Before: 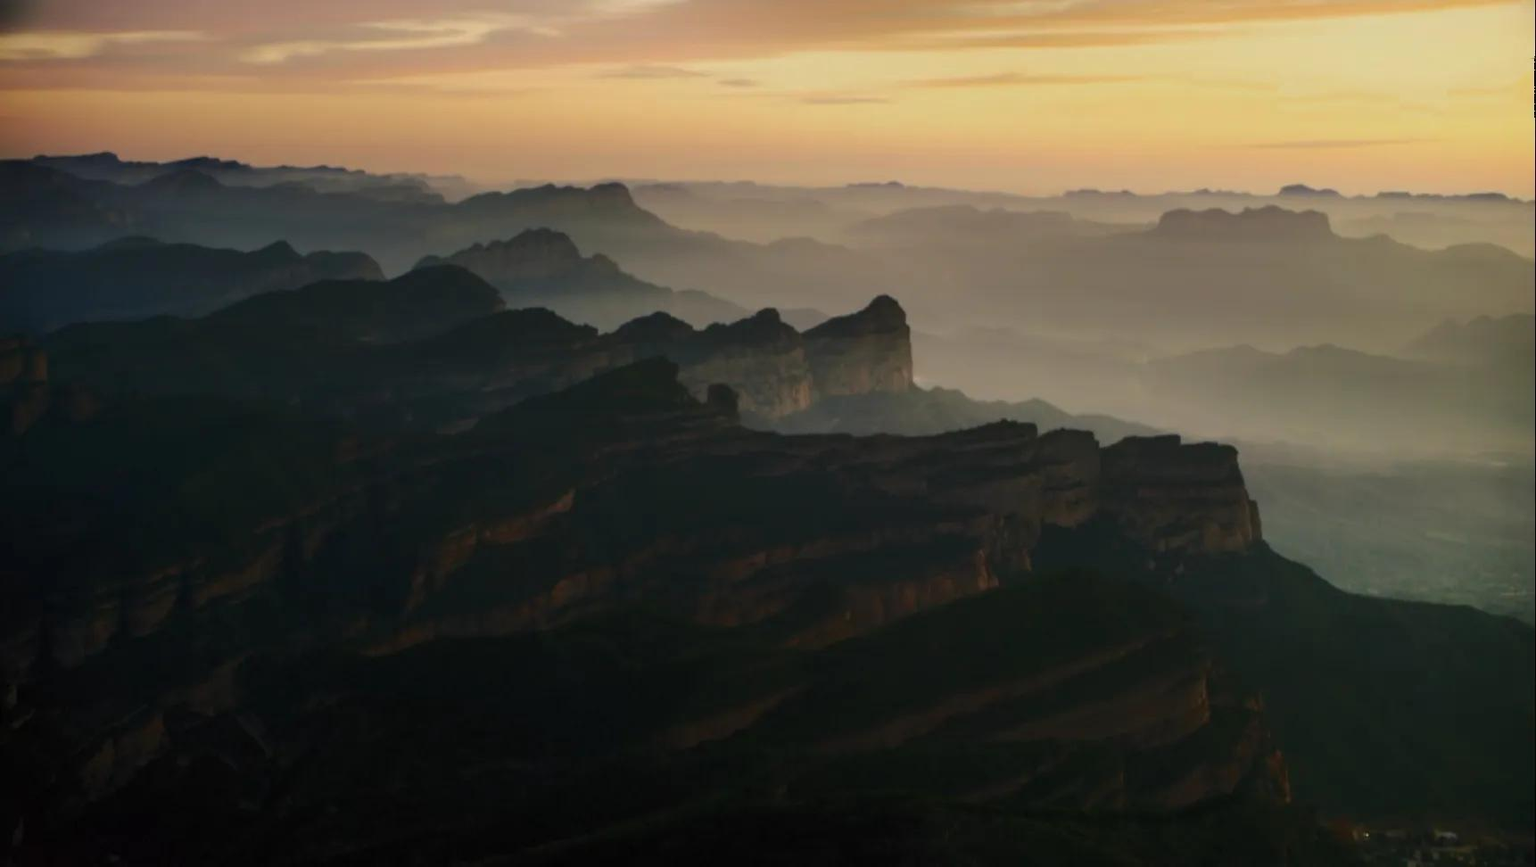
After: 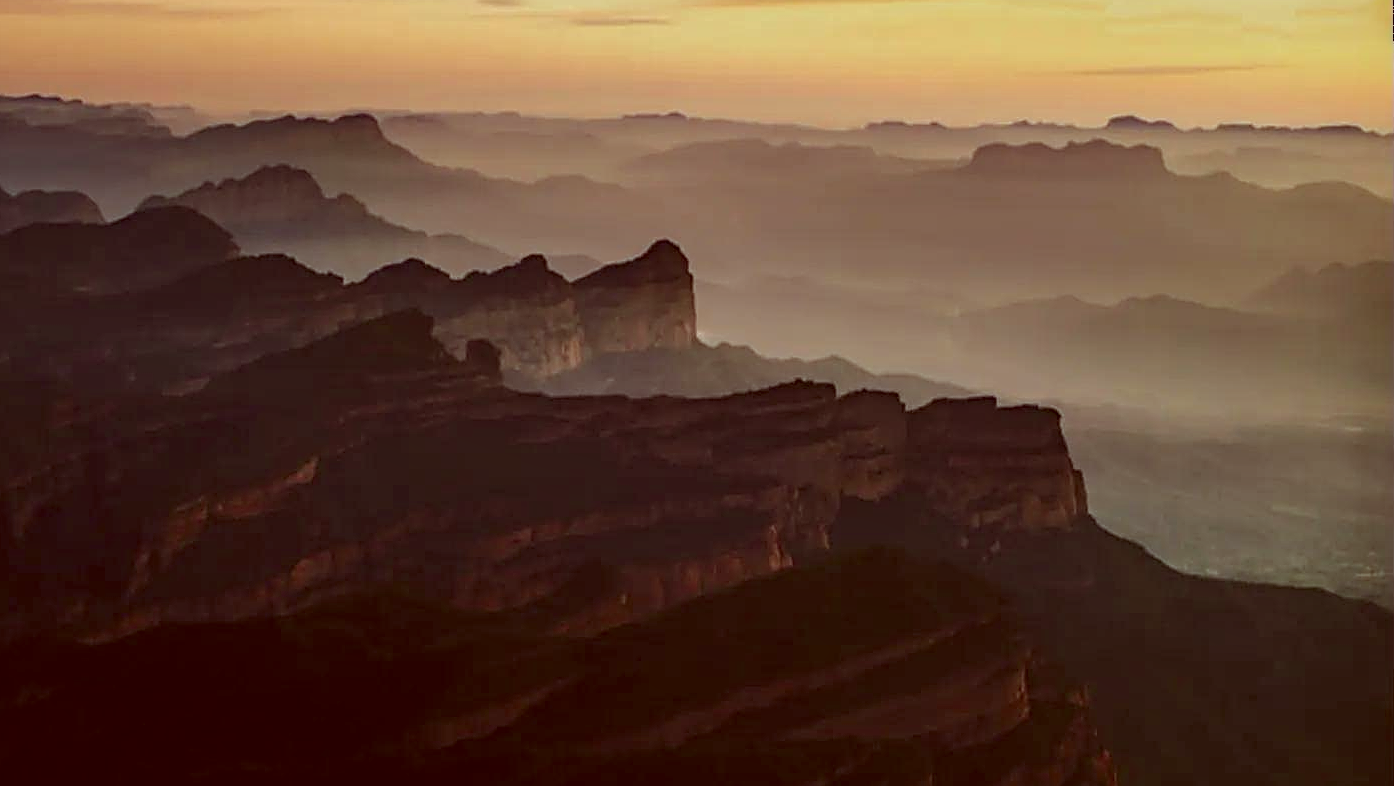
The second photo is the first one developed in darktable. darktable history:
crop: left 19.034%, top 9.379%, right 0.001%, bottom 9.746%
sharpen: amount 0.996
local contrast: on, module defaults
color correction: highlights a* -7.08, highlights b* -0.2, shadows a* 20.1, shadows b* 11.14
haze removal: strength 0.119, distance 0.254, compatibility mode true, adaptive false
shadows and highlights: shadows 32.41, highlights -32.18, soften with gaussian
